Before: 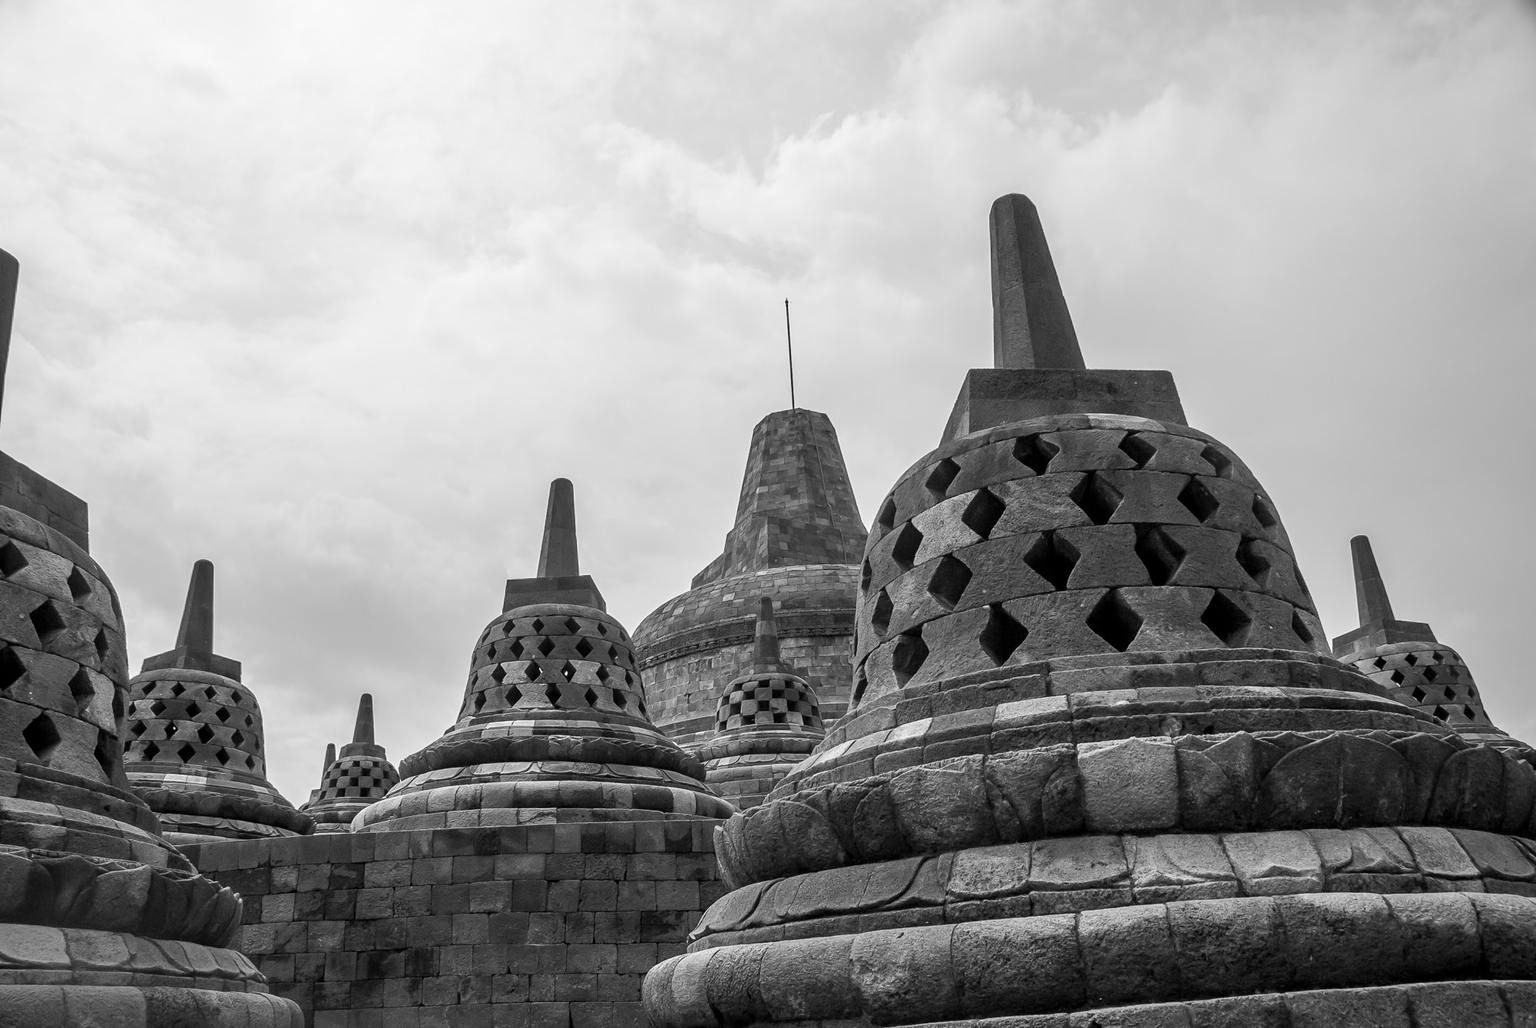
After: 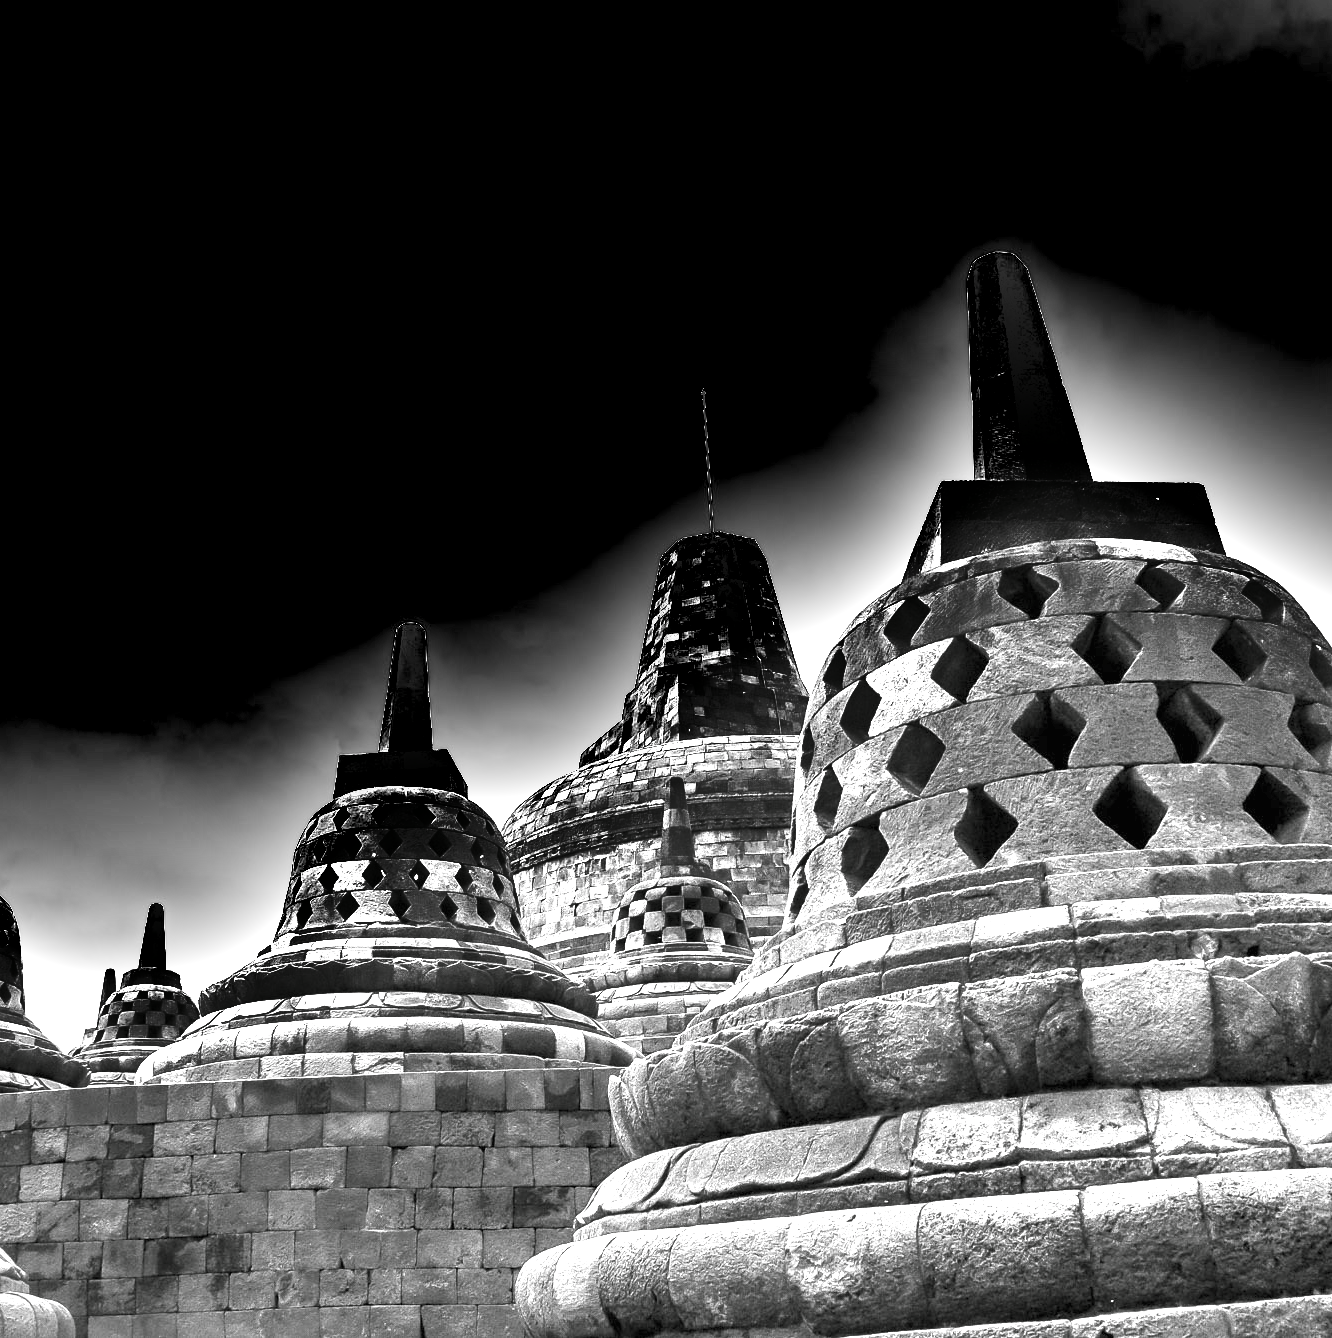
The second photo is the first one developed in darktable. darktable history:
exposure: black level correction 0, exposure 2.105 EV, compensate highlight preservation false
shadows and highlights: radius 106.86, shadows 40.91, highlights -71.86, low approximation 0.01, soften with gaussian
color balance rgb: shadows lift › chroma 0.87%, shadows lift › hue 113.16°, perceptual saturation grading › global saturation 0.969%, saturation formula JzAzBz (2021)
crop and rotate: left 16.068%, right 17.298%
